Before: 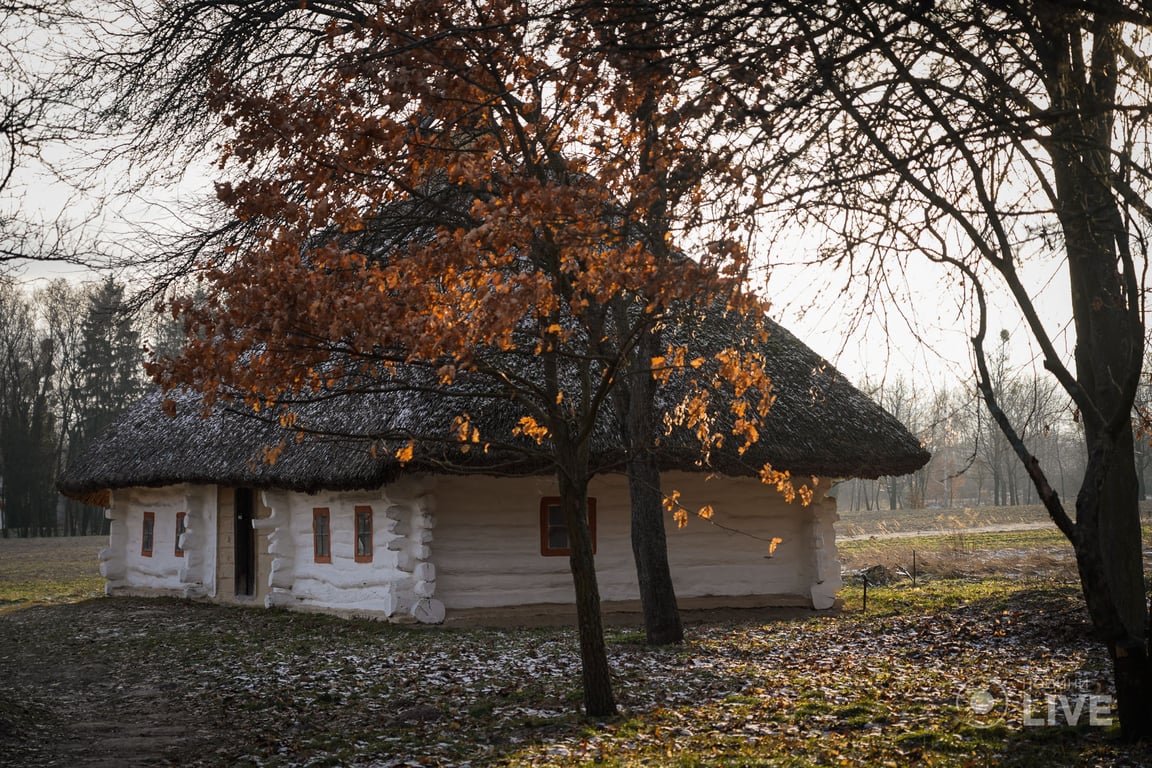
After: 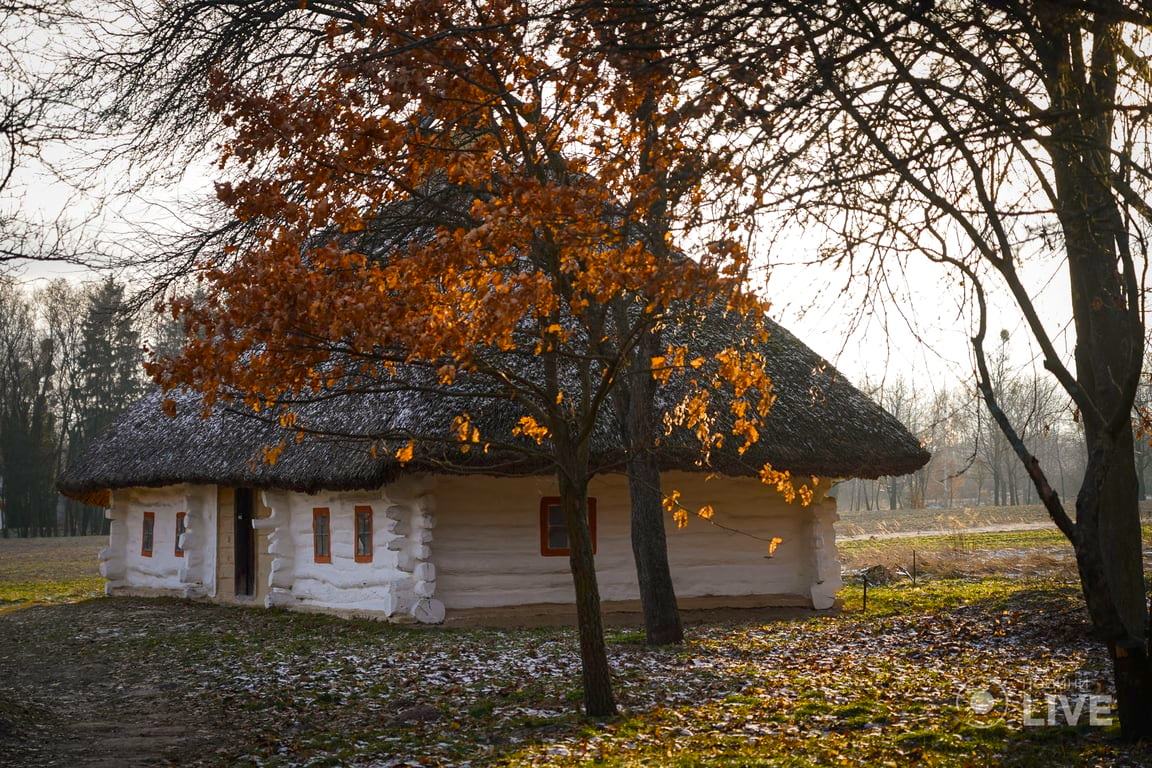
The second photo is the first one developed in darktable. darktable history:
color balance rgb: perceptual saturation grading › global saturation 0.489%, perceptual saturation grading › mid-tones 6.076%, perceptual saturation grading › shadows 71.724%, perceptual brilliance grading › highlights 10.057%, perceptual brilliance grading › mid-tones 4.507%, contrast -9.902%
